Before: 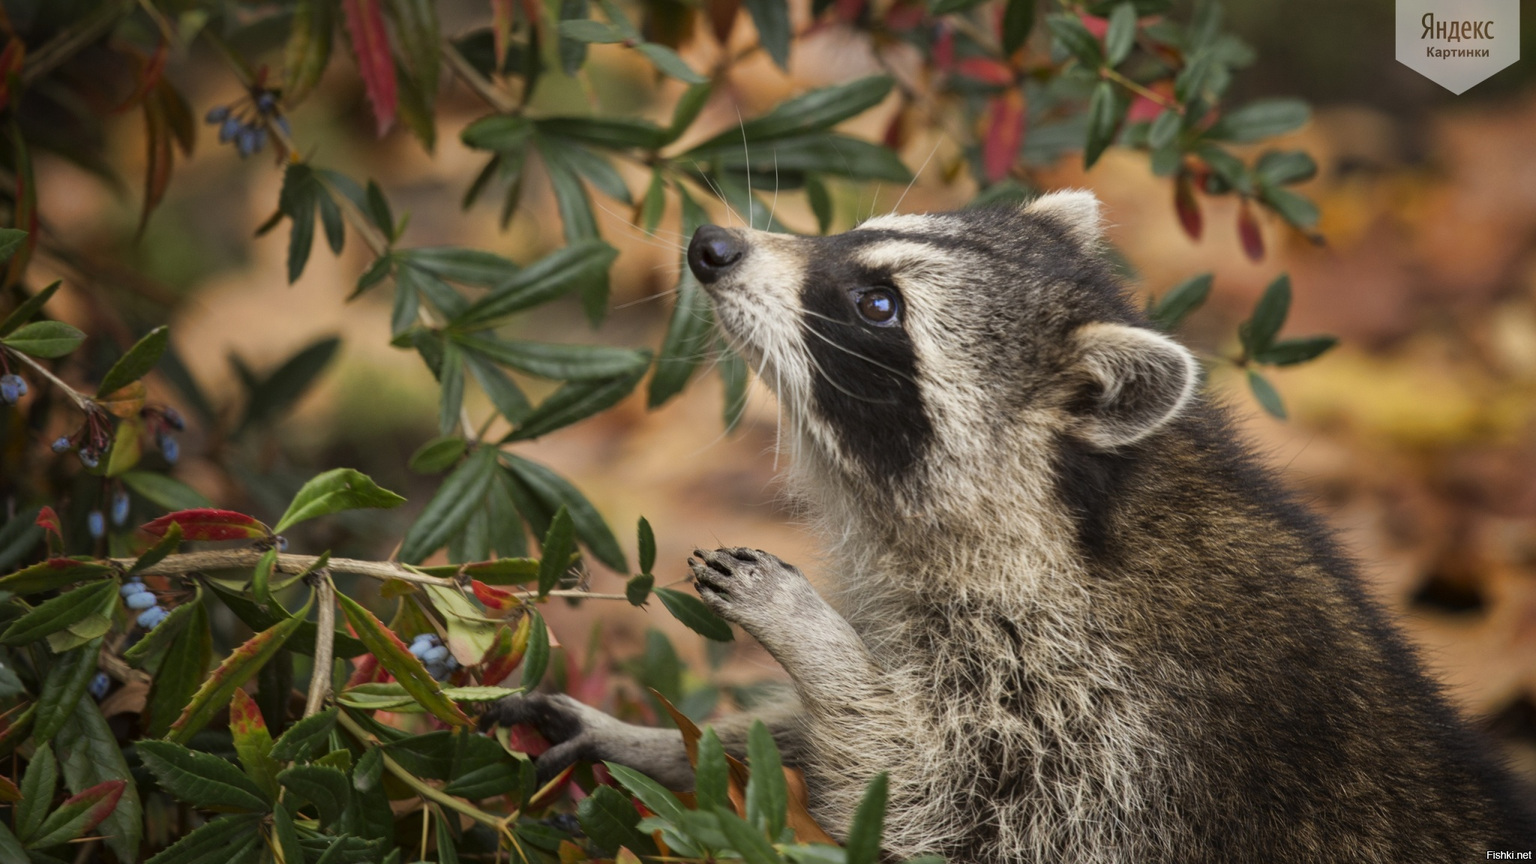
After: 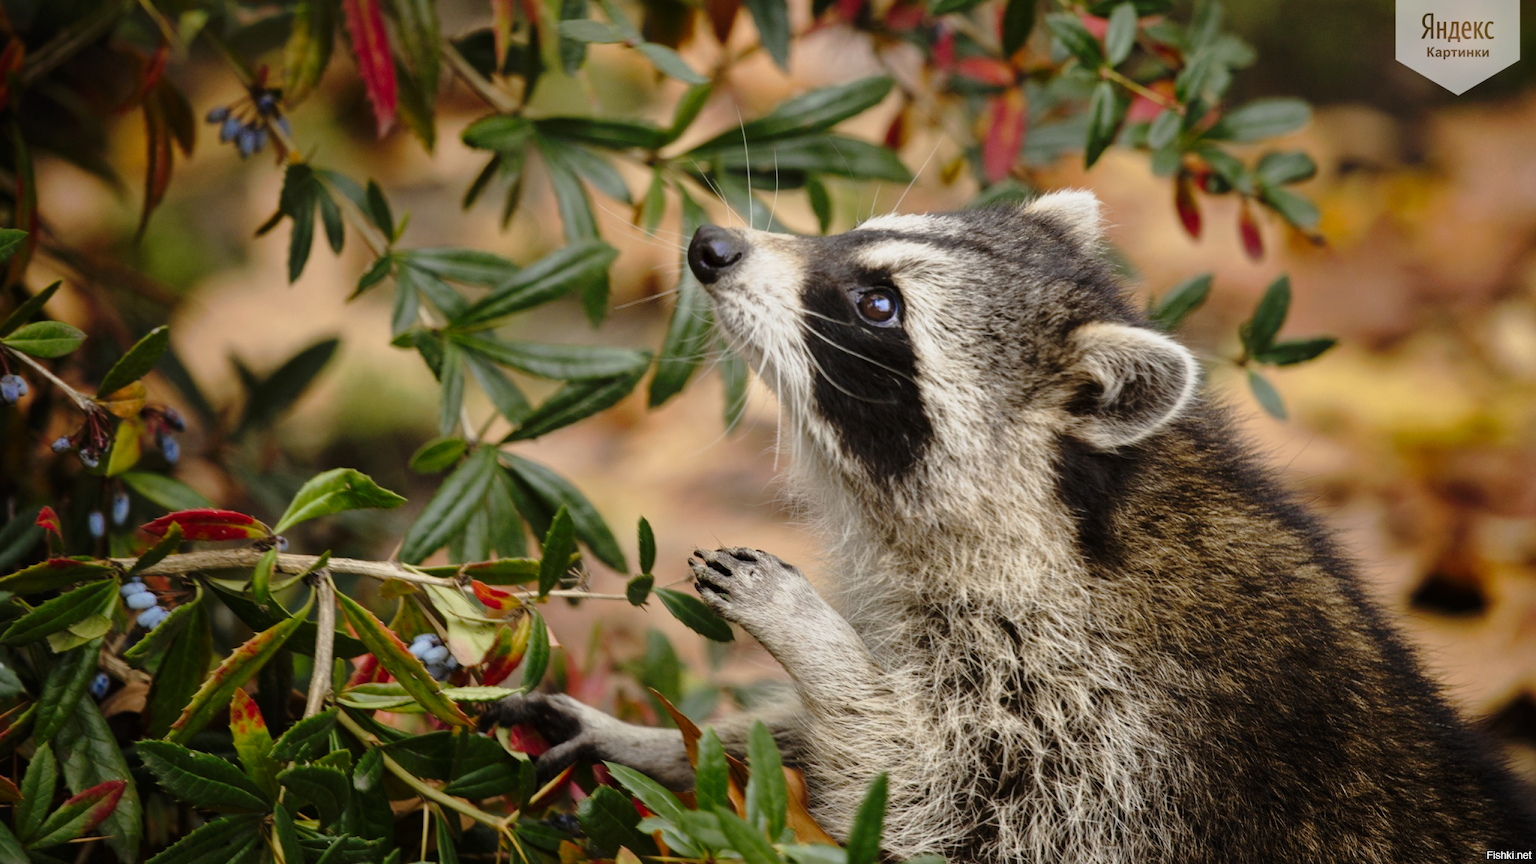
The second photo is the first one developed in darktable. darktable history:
tone curve: curves: ch0 [(0, 0) (0.088, 0.042) (0.208, 0.176) (0.257, 0.267) (0.406, 0.483) (0.489, 0.556) (0.667, 0.73) (0.793, 0.851) (0.994, 0.974)]; ch1 [(0, 0) (0.161, 0.092) (0.35, 0.33) (0.392, 0.392) (0.457, 0.467) (0.505, 0.497) (0.537, 0.518) (0.553, 0.53) (0.58, 0.567) (0.739, 0.697) (1, 1)]; ch2 [(0, 0) (0.346, 0.362) (0.448, 0.419) (0.502, 0.499) (0.533, 0.517) (0.556, 0.533) (0.629, 0.619) (0.717, 0.678) (1, 1)], preserve colors none
